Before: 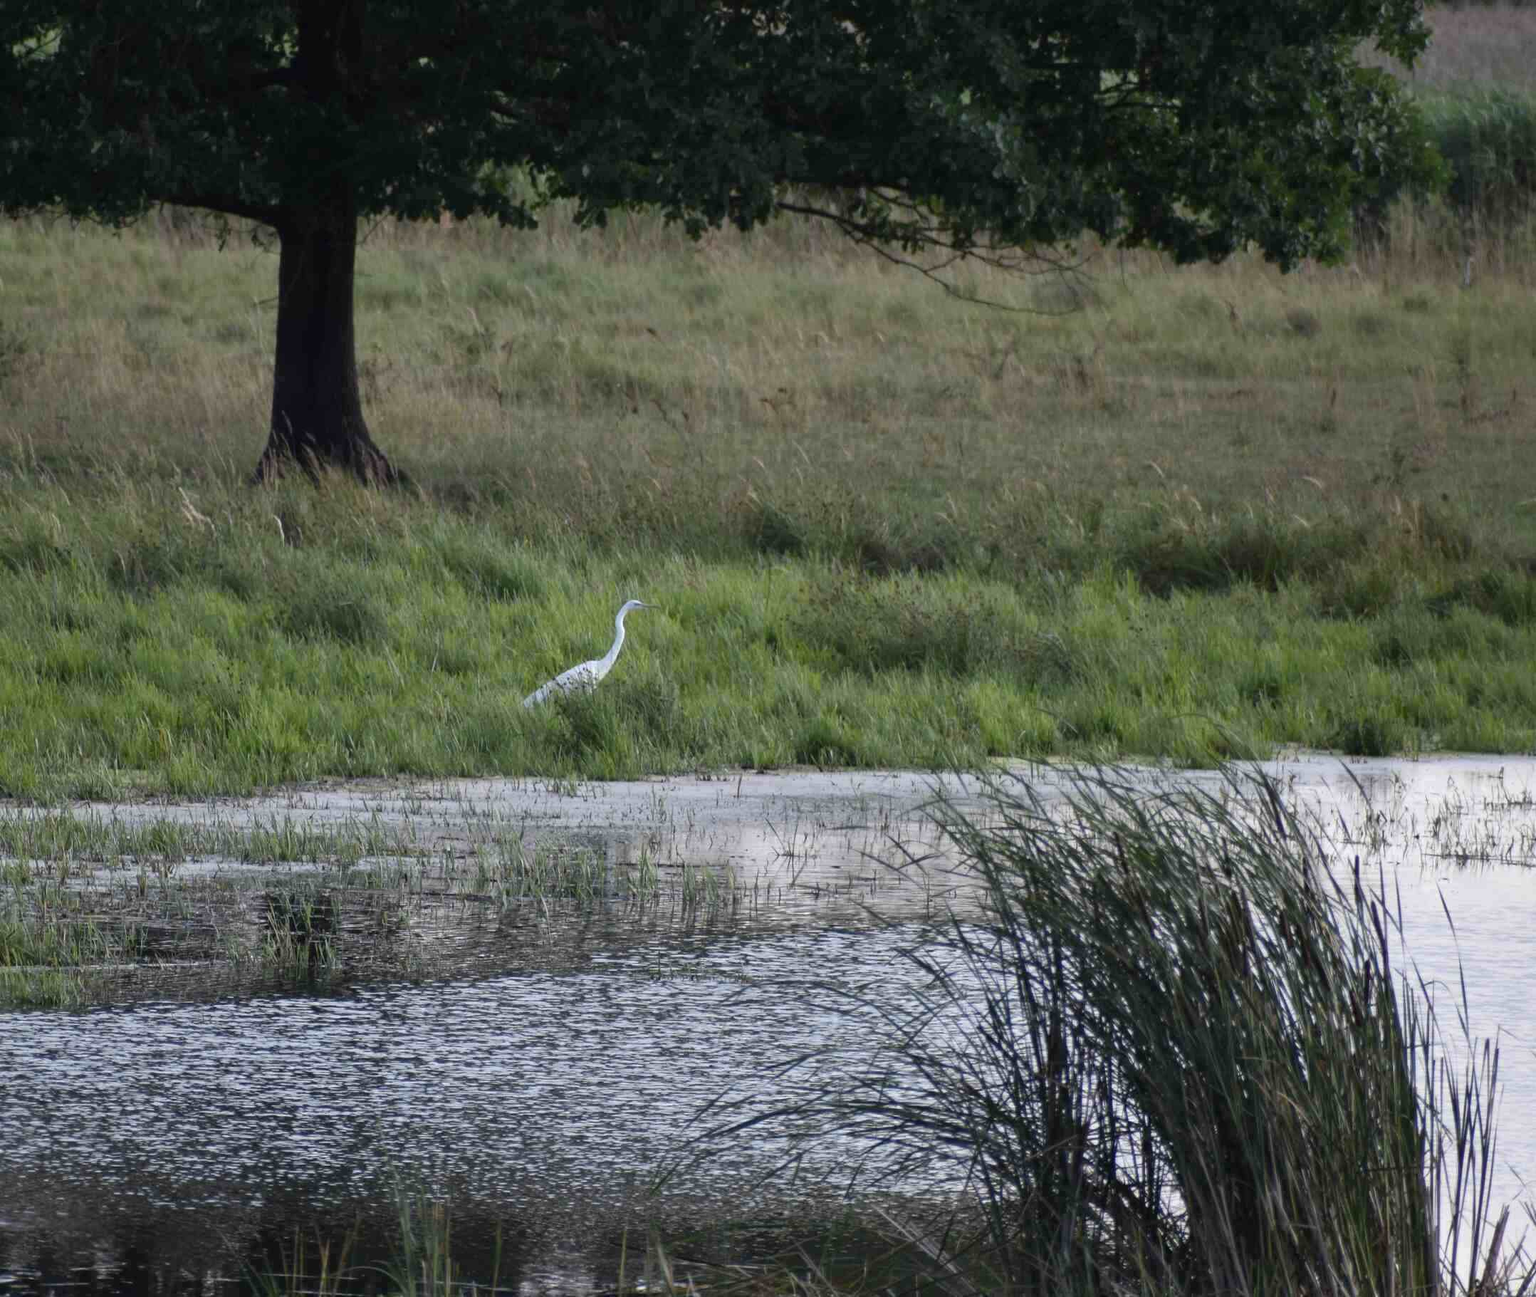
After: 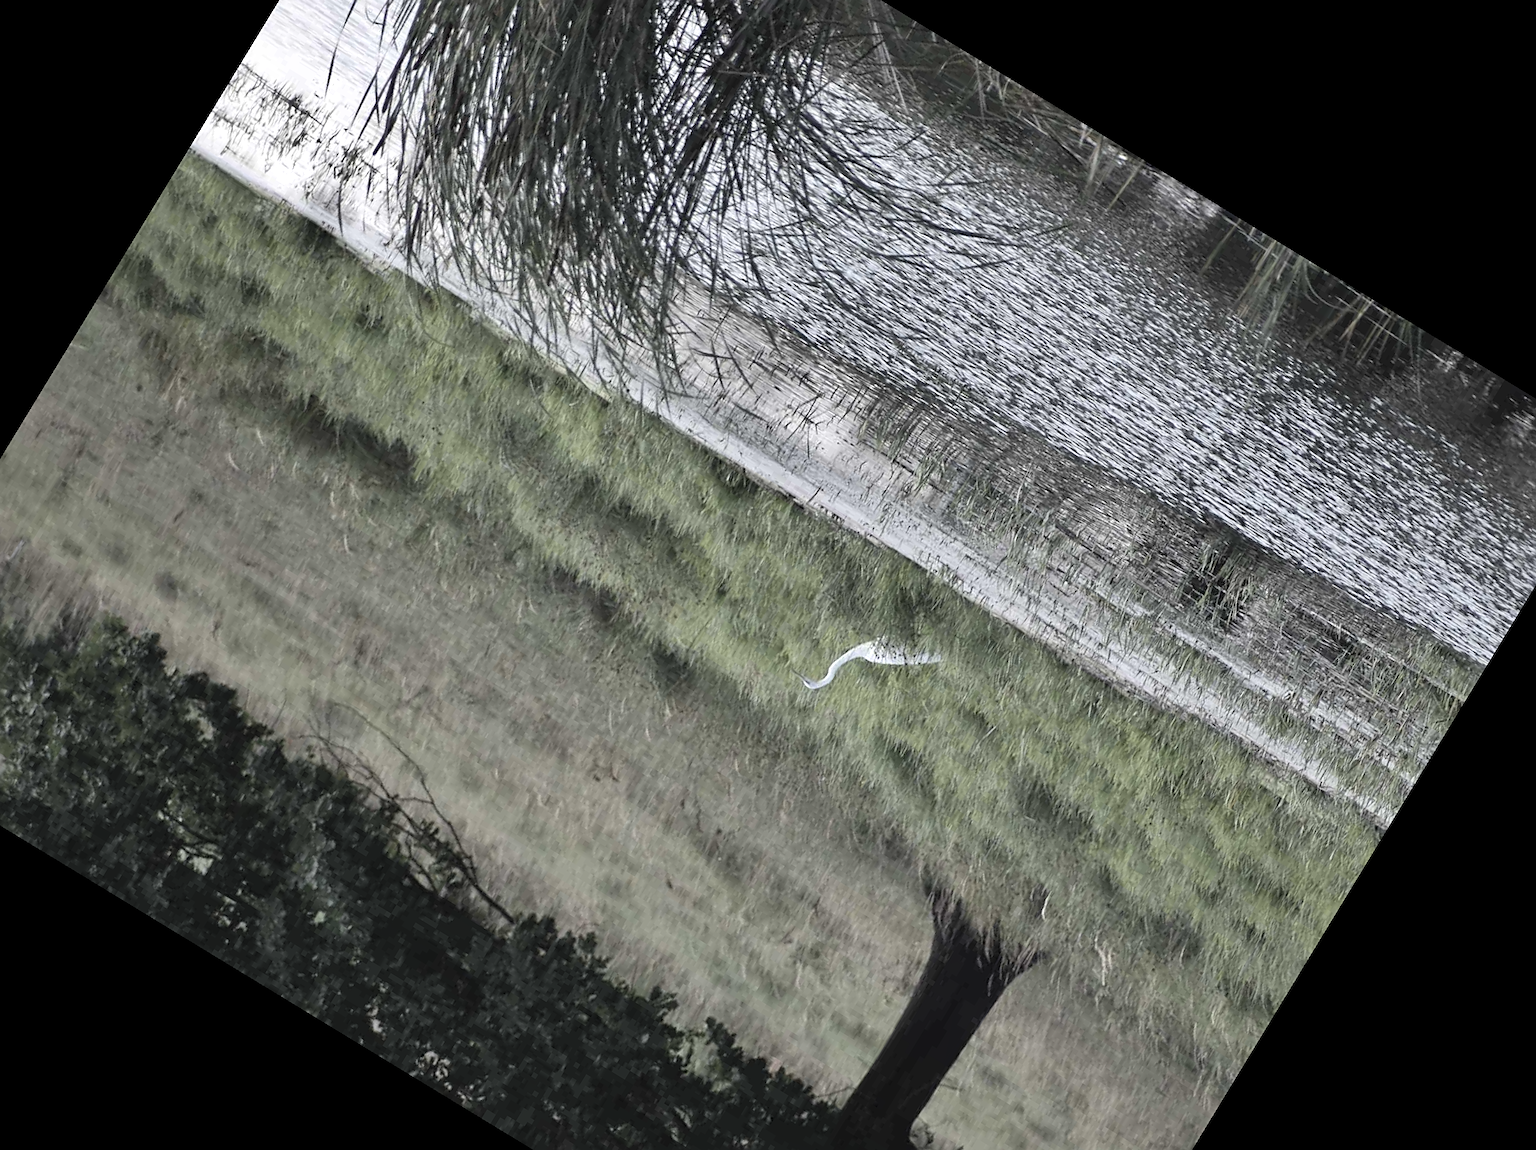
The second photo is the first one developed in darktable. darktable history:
shadows and highlights: shadows 20.91, highlights -82.73, soften with gaussian
tone equalizer: -8 EV -0.417 EV, -7 EV -0.389 EV, -6 EV -0.333 EV, -5 EV -0.222 EV, -3 EV 0.222 EV, -2 EV 0.333 EV, -1 EV 0.389 EV, +0 EV 0.417 EV, edges refinement/feathering 500, mask exposure compensation -1.57 EV, preserve details no
crop and rotate: angle 148.68°, left 9.111%, top 15.603%, right 4.588%, bottom 17.041%
sharpen: on, module defaults
contrast brightness saturation: brightness 0.18, saturation -0.5
